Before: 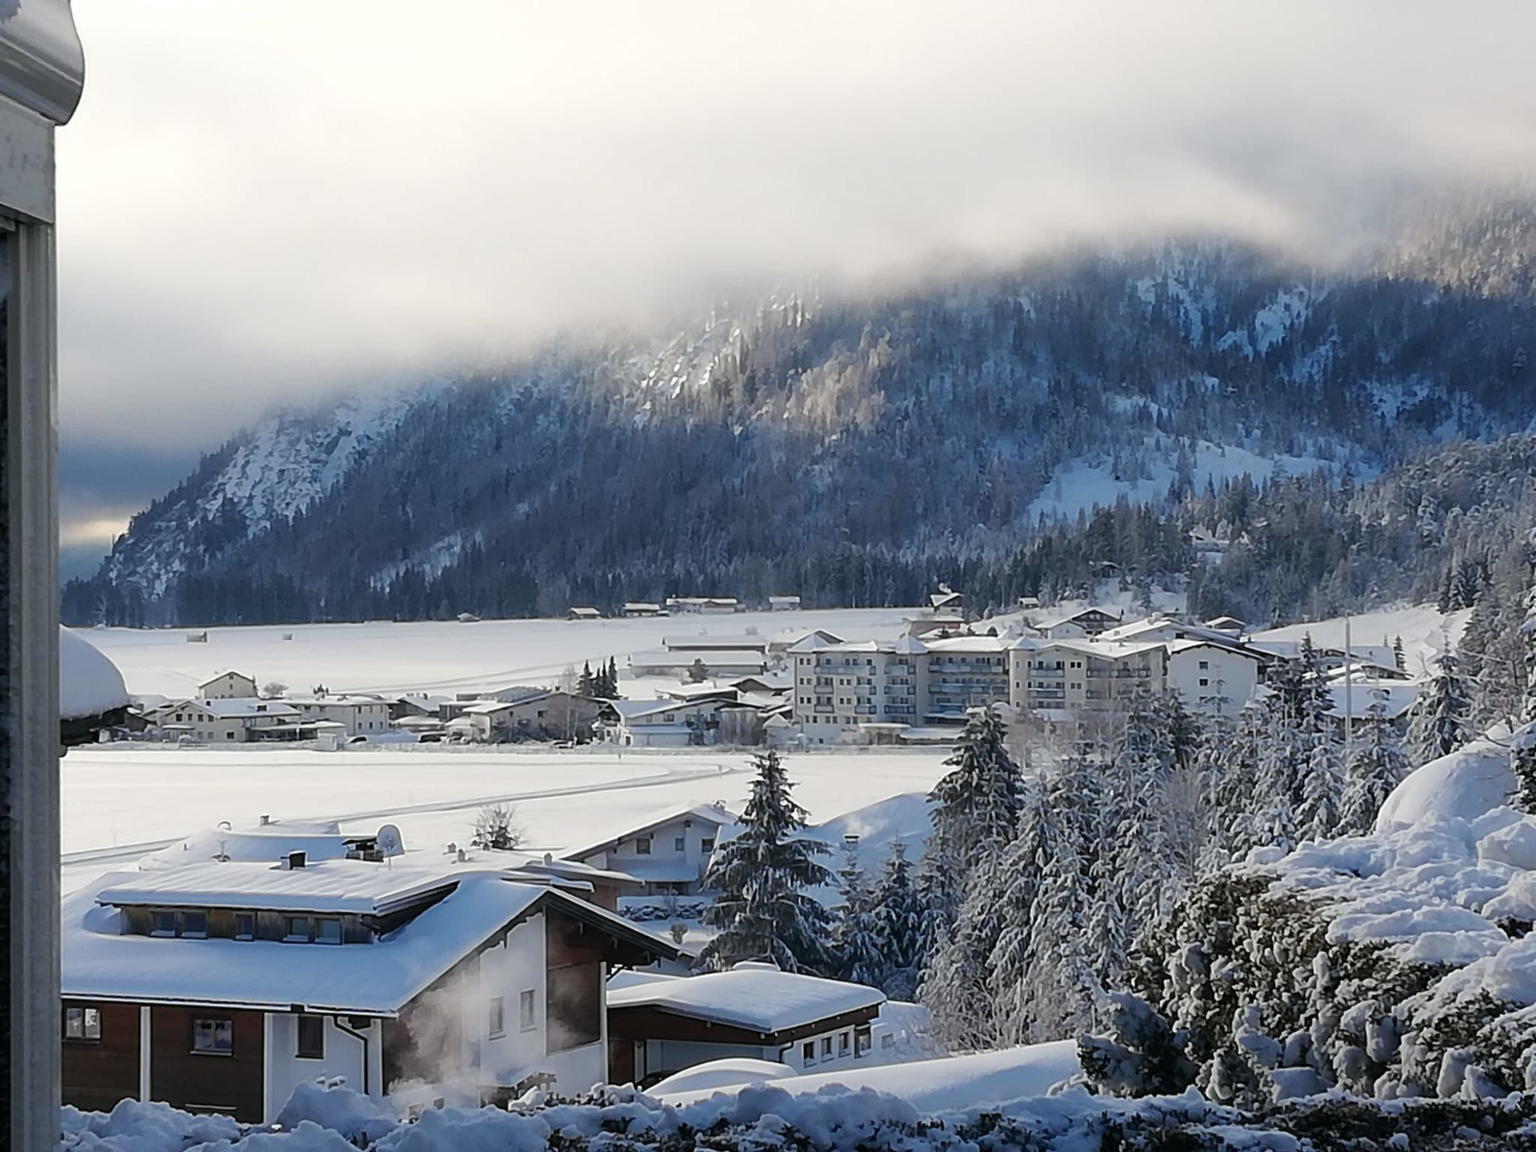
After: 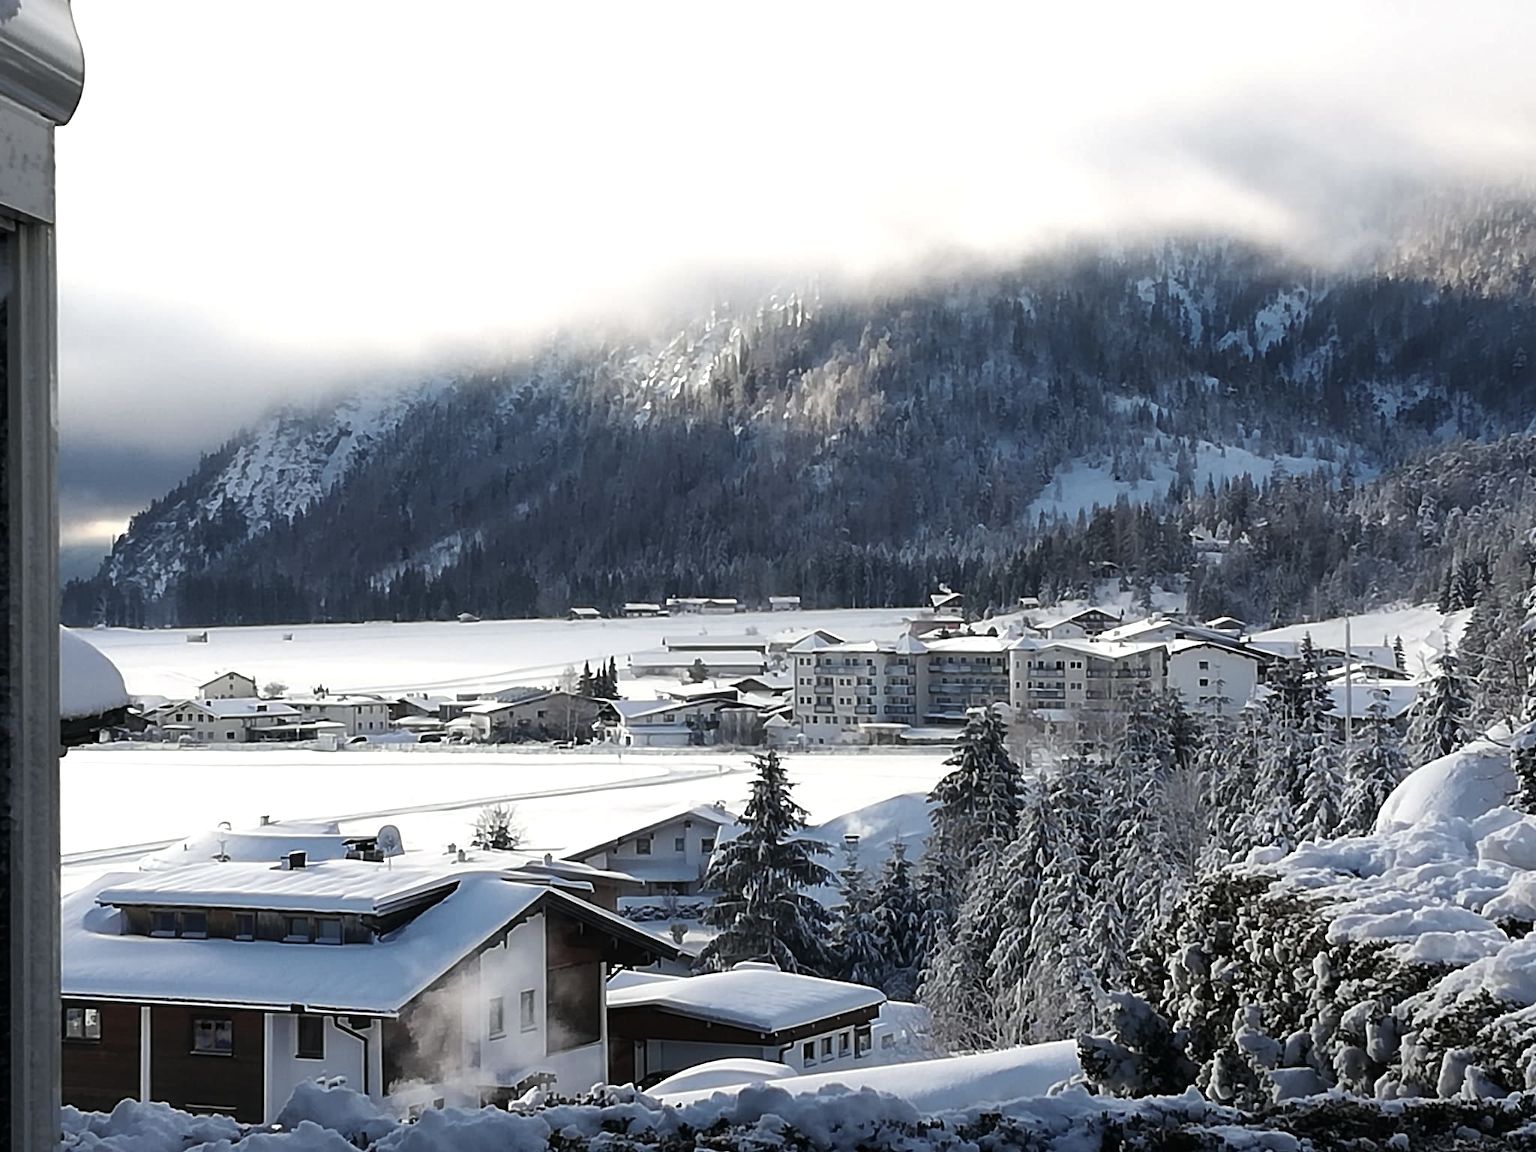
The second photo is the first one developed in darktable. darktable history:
color balance rgb: linear chroma grading › global chroma 0.579%, perceptual saturation grading › global saturation -32.592%, perceptual brilliance grading › global brilliance 15.245%, perceptual brilliance grading › shadows -34.981%, global vibrance 20%
